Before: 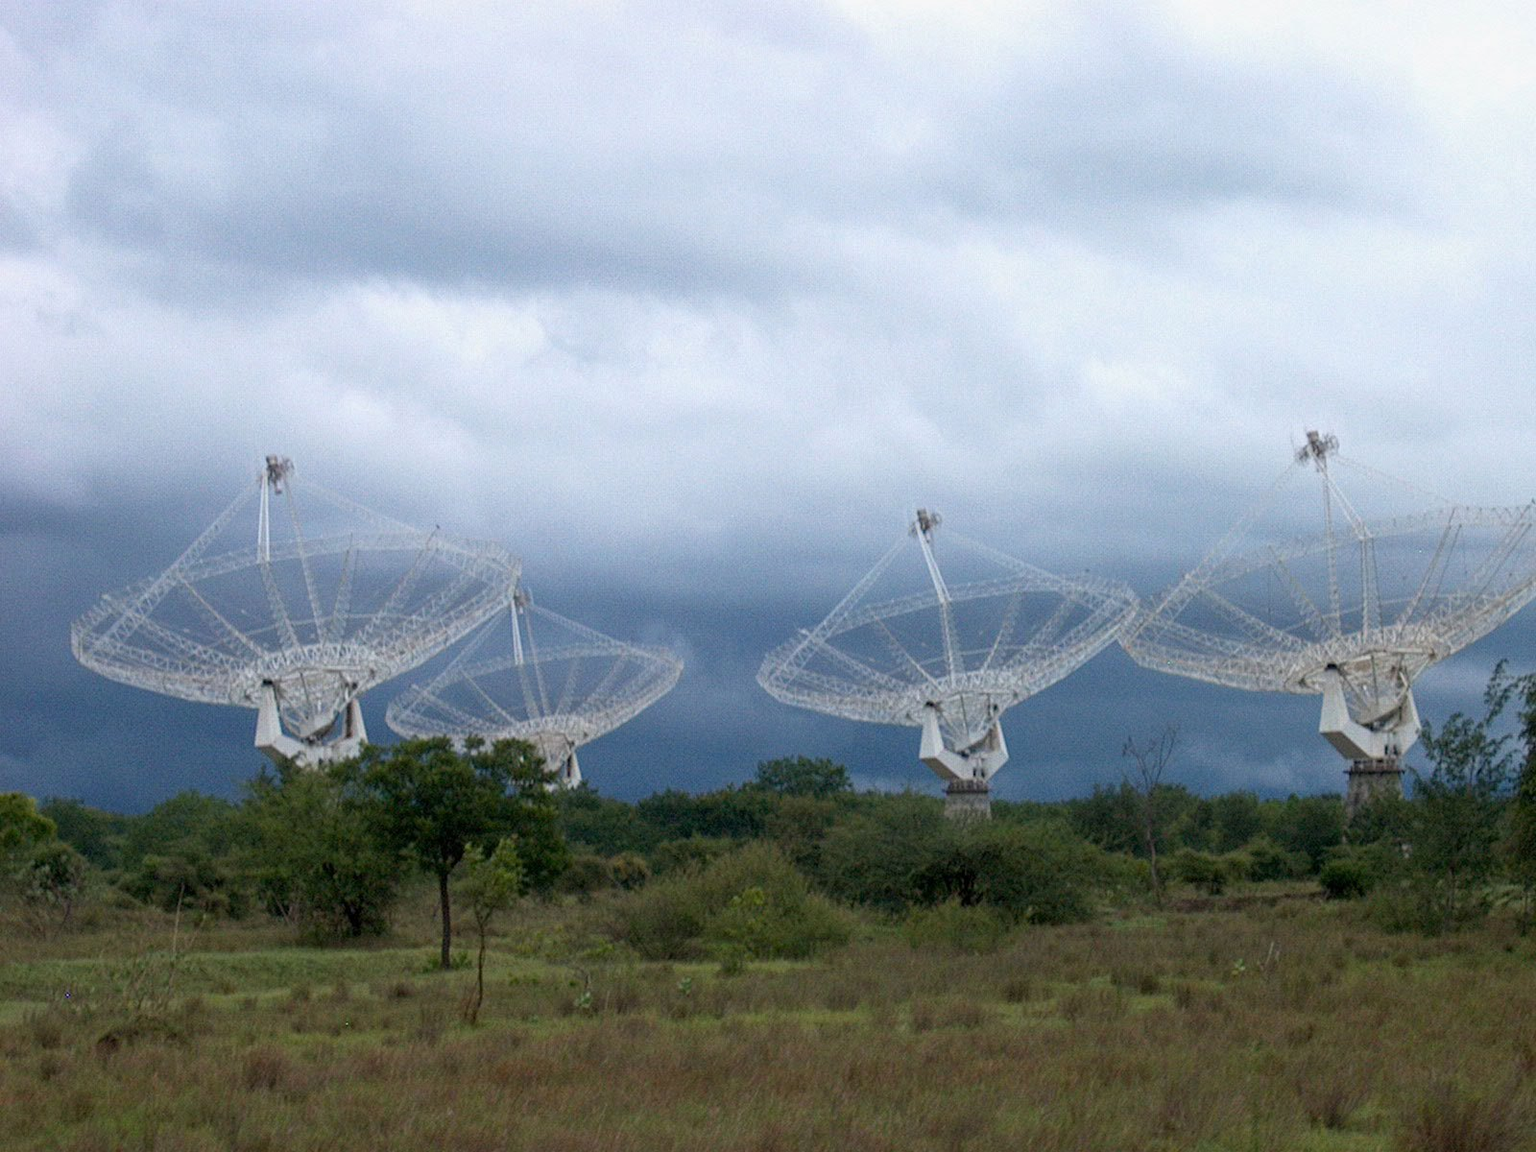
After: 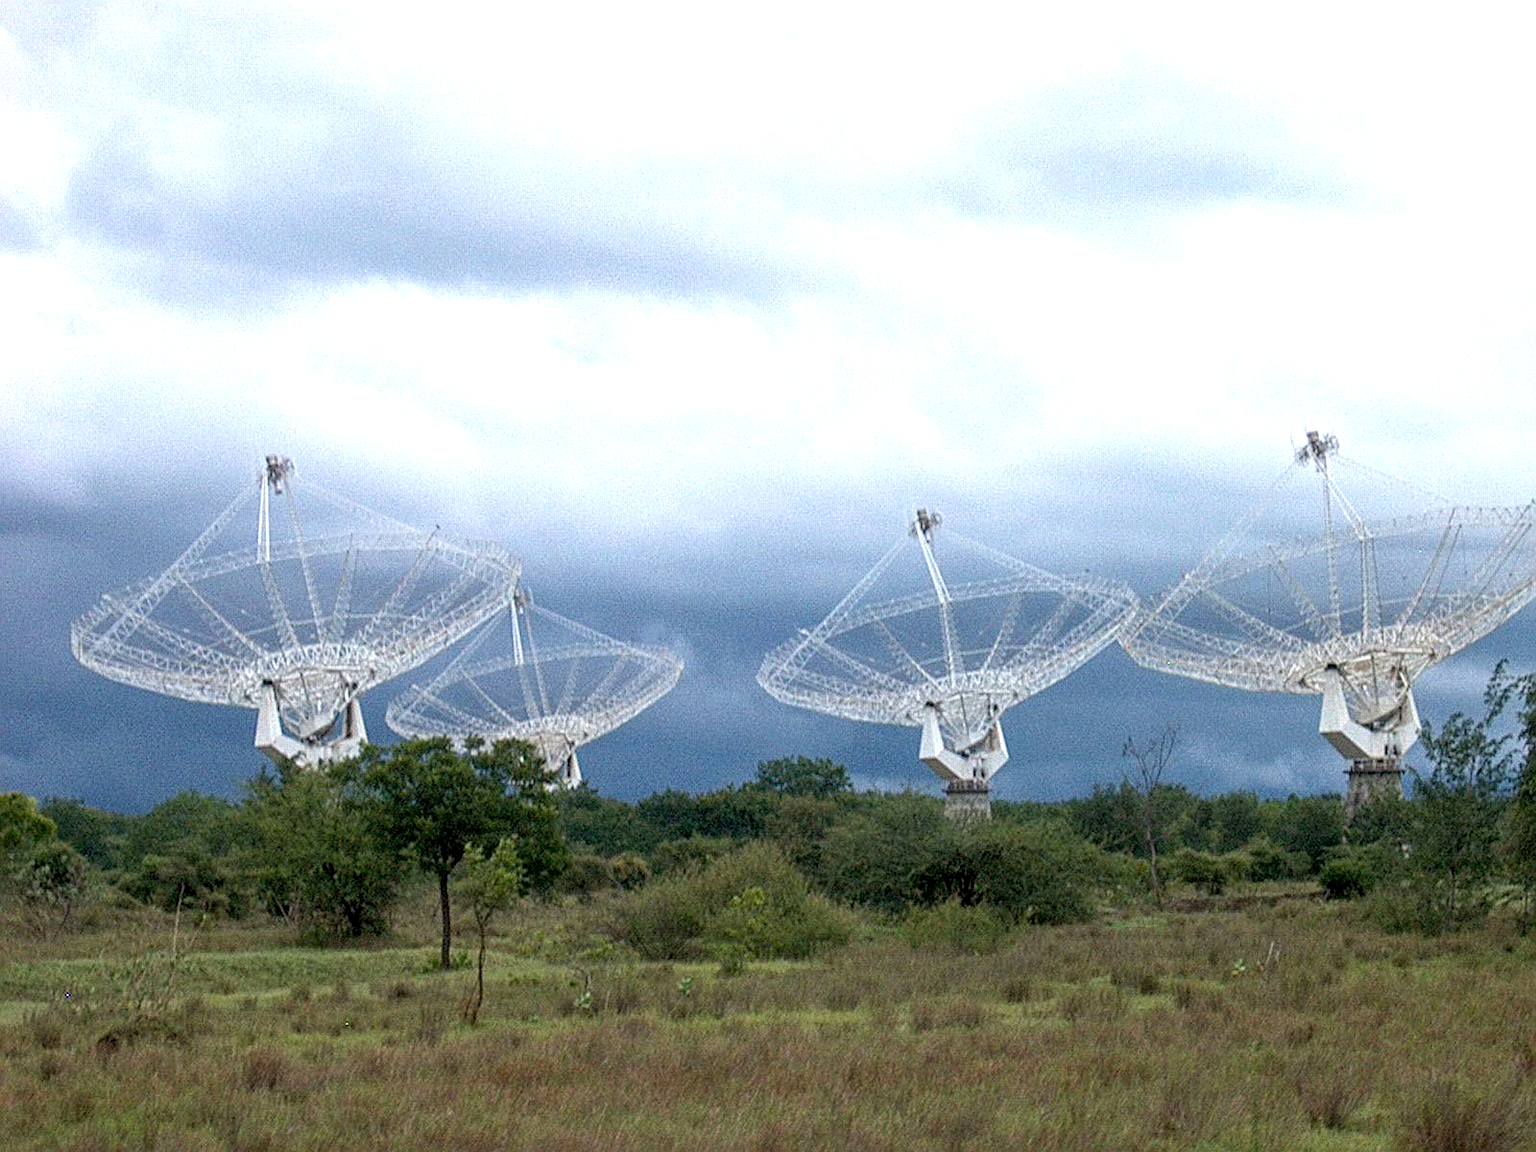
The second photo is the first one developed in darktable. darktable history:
exposure: exposure 0.607 EV, compensate highlight preservation false
local contrast: on, module defaults
sharpen: on, module defaults
